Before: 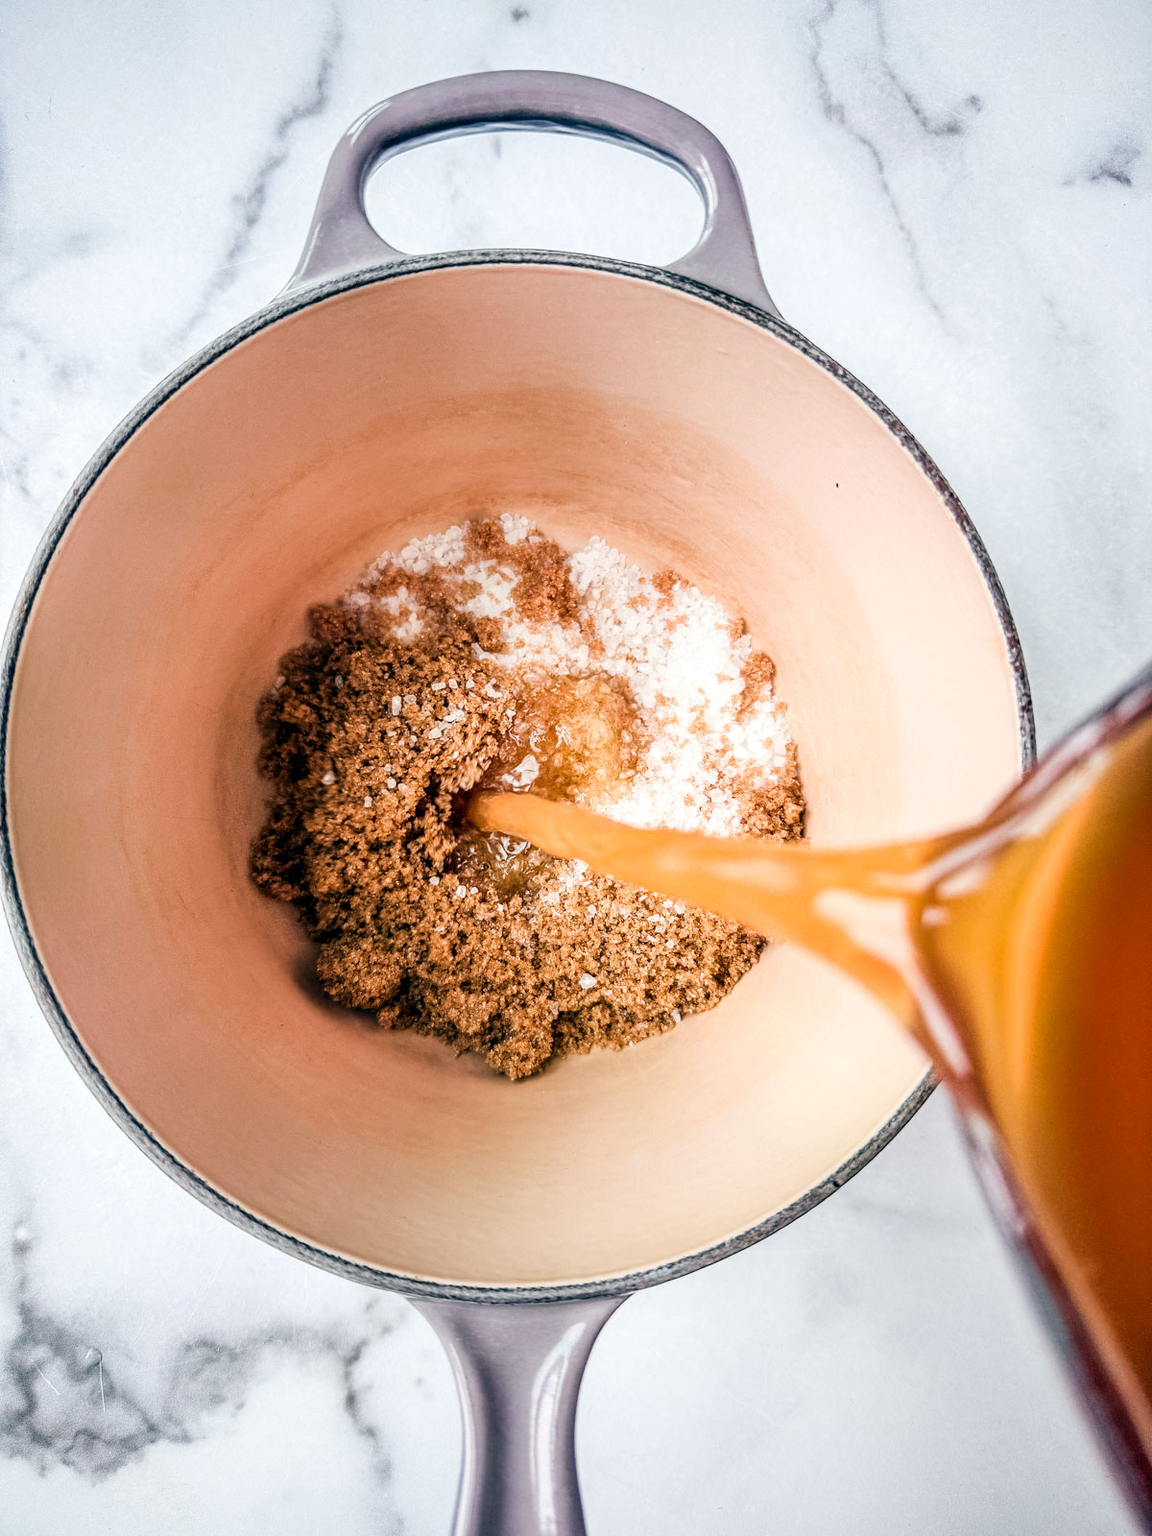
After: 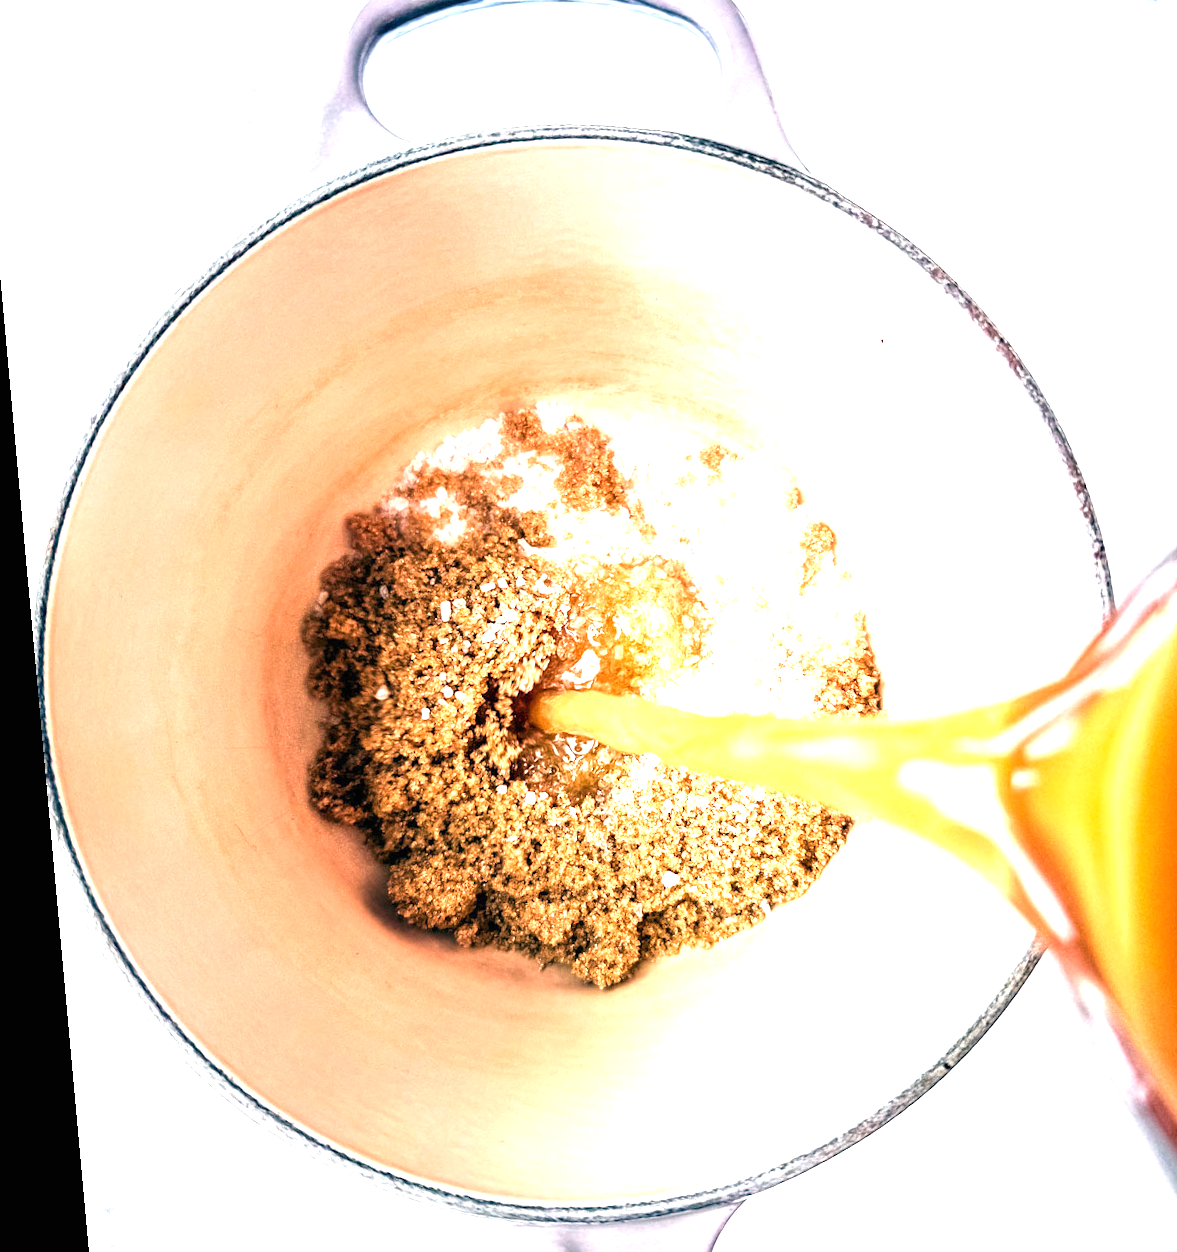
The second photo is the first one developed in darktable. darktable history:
exposure: black level correction 0, exposure 1.45 EV, compensate exposure bias true, compensate highlight preservation false
rotate and perspective: rotation -5.2°, automatic cropping off
crop and rotate: left 2.425%, top 11.305%, right 9.6%, bottom 15.08%
